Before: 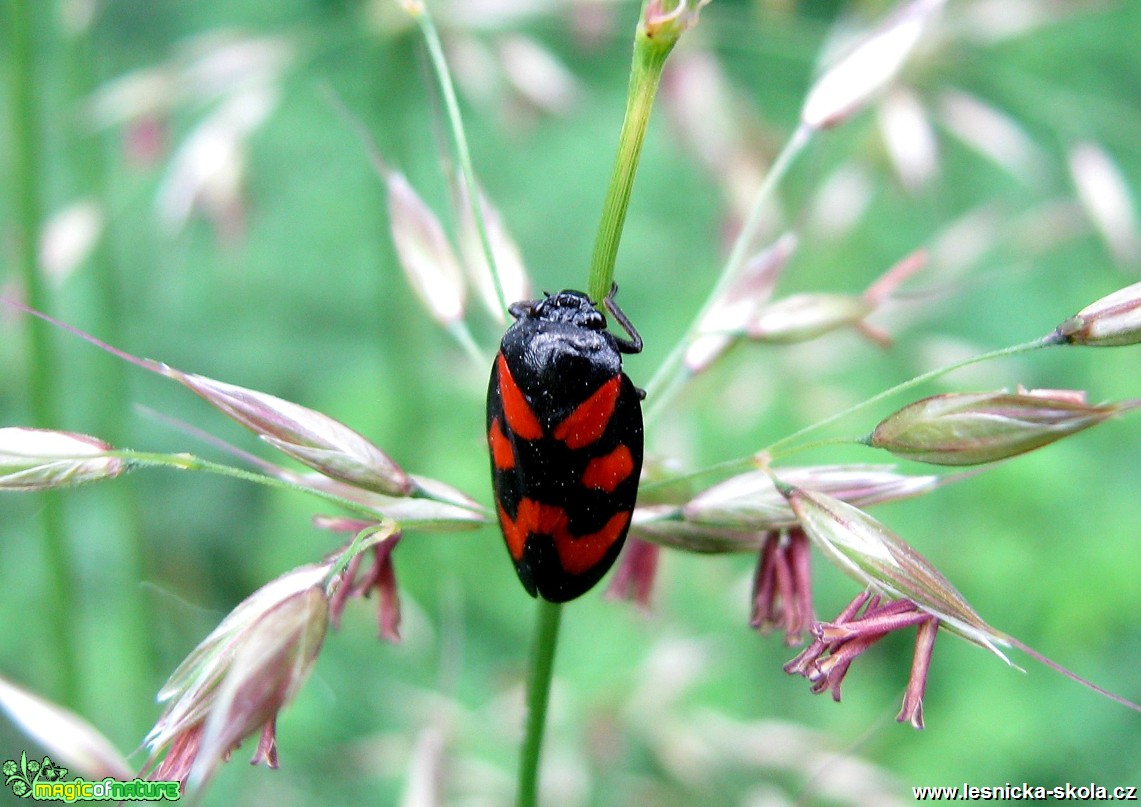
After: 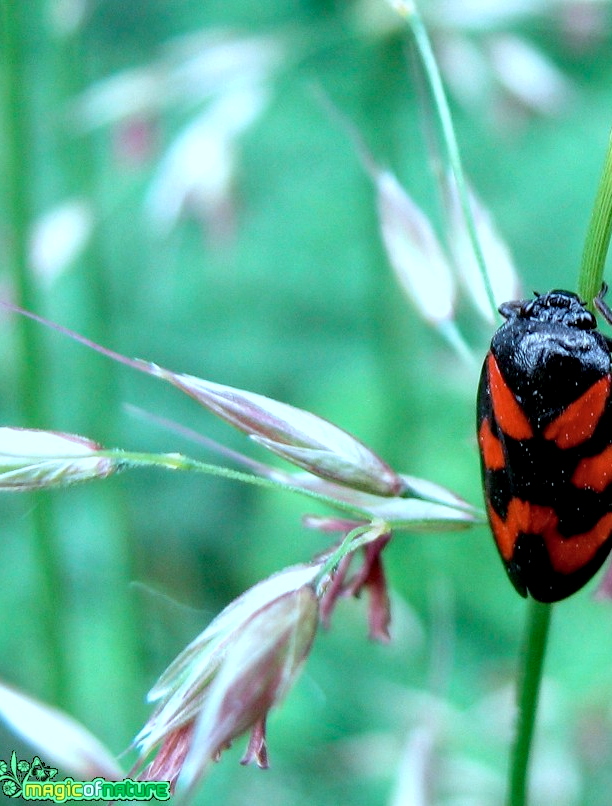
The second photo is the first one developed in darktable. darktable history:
exposure: black level correction 0.005, exposure 0.016 EV, compensate highlight preservation false
local contrast: on, module defaults
color correction: highlights a* -11.43, highlights b* -15.12
crop: left 0.939%, right 45.364%, bottom 0.082%
